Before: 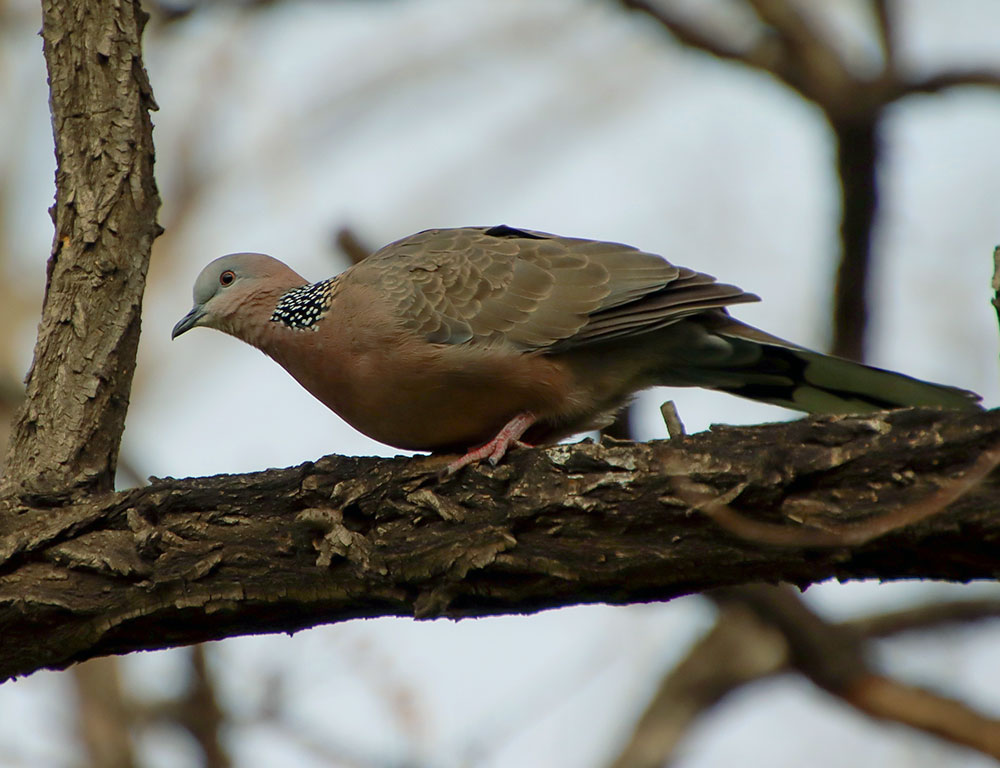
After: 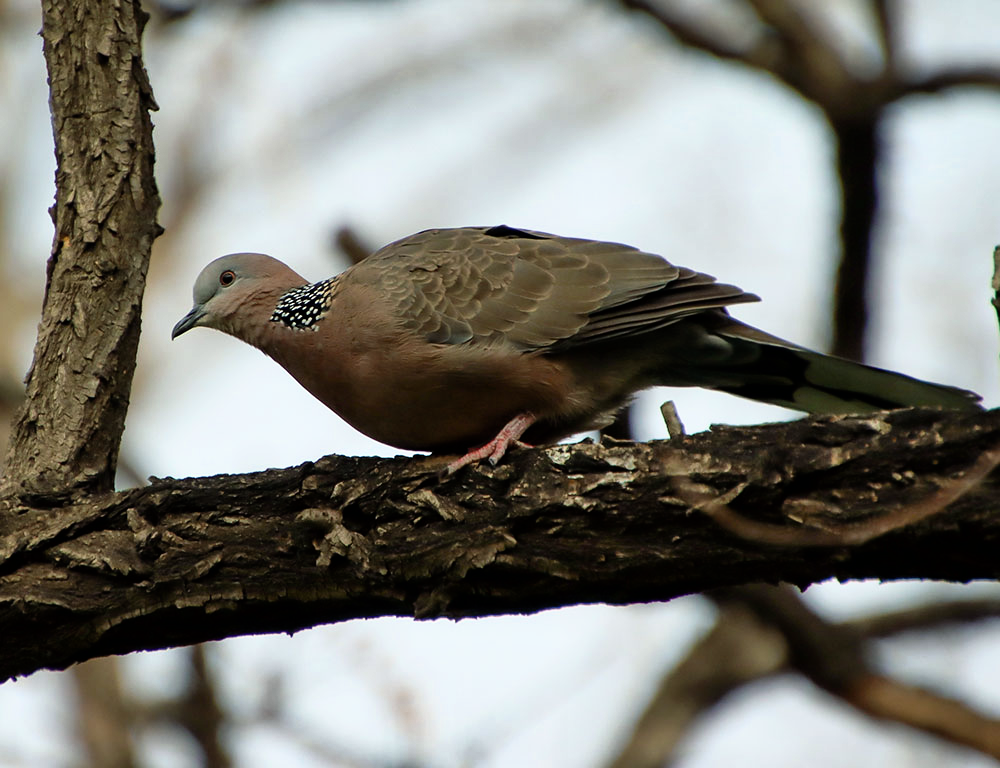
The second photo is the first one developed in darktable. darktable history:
filmic rgb: black relative exposure -9.09 EV, white relative exposure 2.3 EV, hardness 7.42
shadows and highlights: soften with gaussian
exposure: compensate highlight preservation false
